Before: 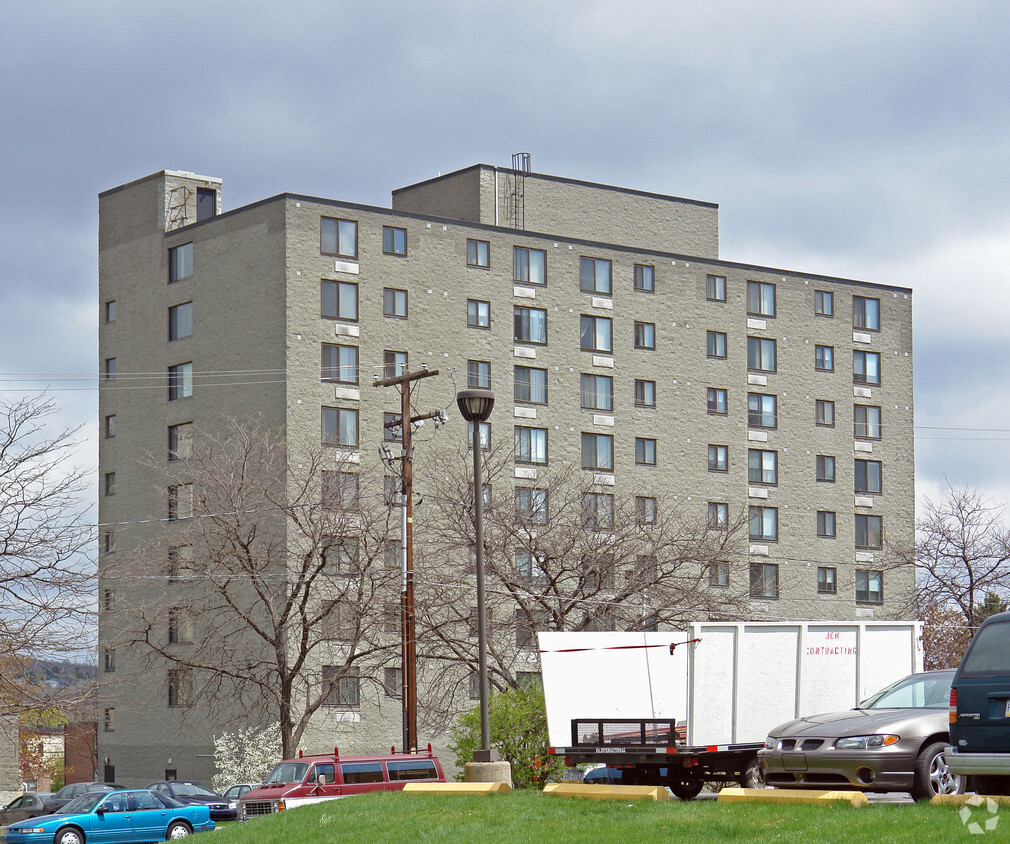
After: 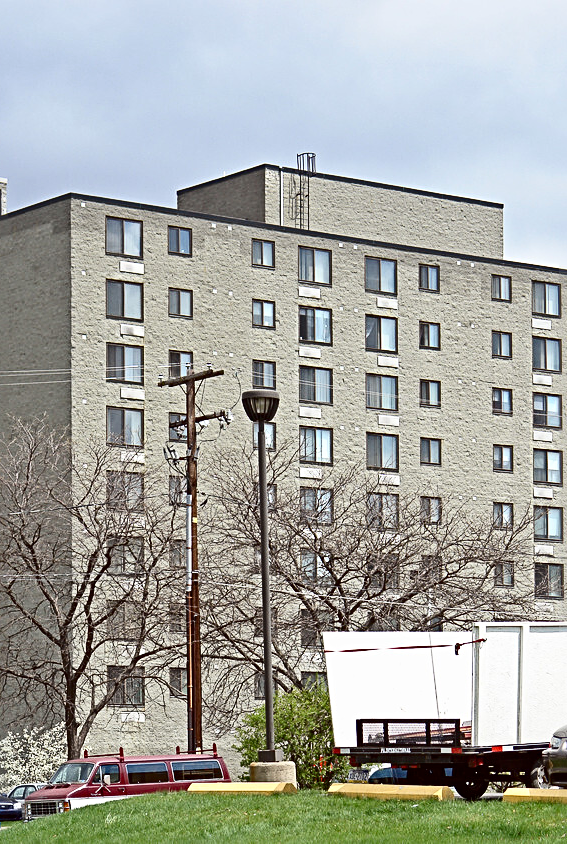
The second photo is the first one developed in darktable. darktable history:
sharpen: radius 3.11
tone equalizer: on, module defaults
crop: left 21.292%, right 22.485%
contrast brightness saturation: contrast 0.291
